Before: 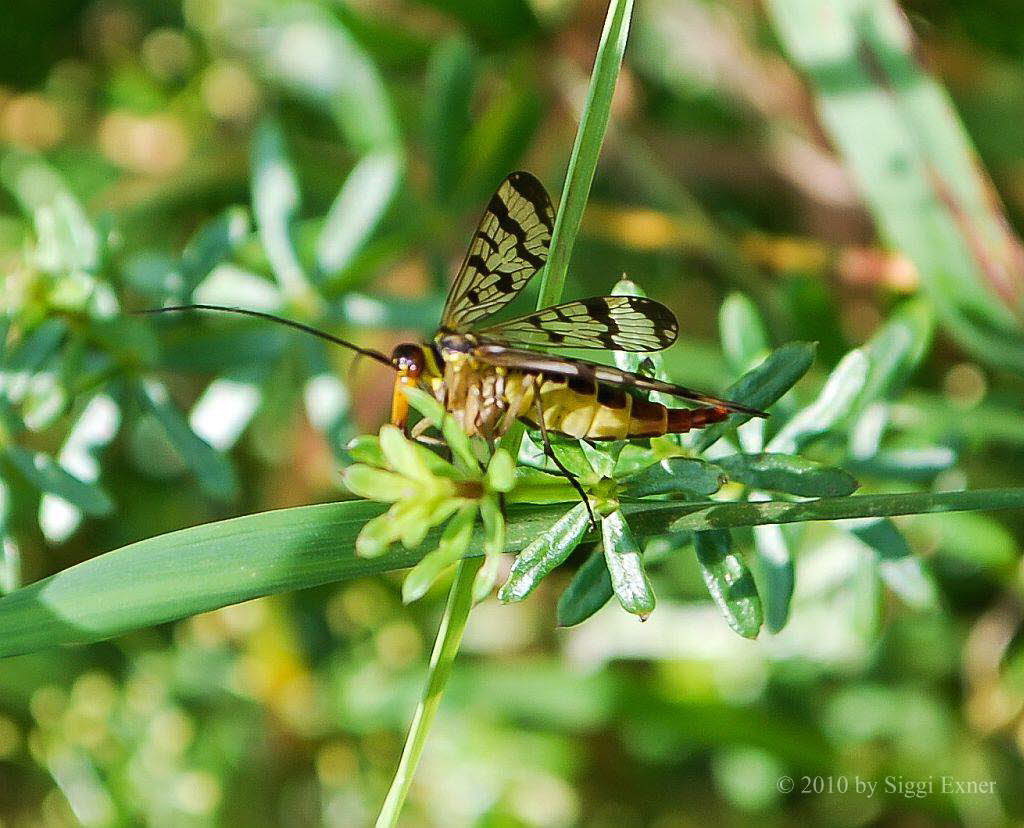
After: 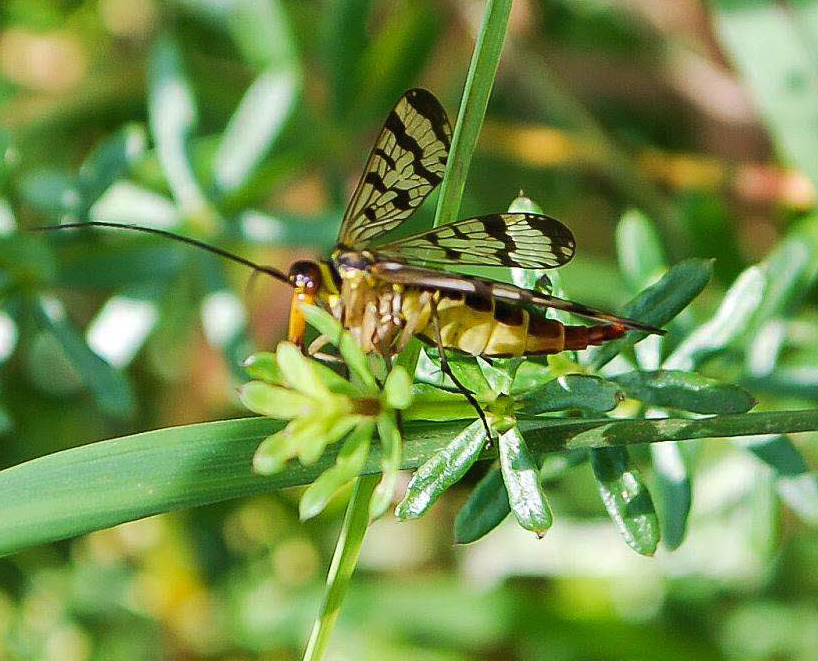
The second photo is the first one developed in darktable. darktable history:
shadows and highlights: radius 125.46, shadows 21.19, highlights -21.19, low approximation 0.01
crop and rotate: left 10.071%, top 10.071%, right 10.02%, bottom 10.02%
